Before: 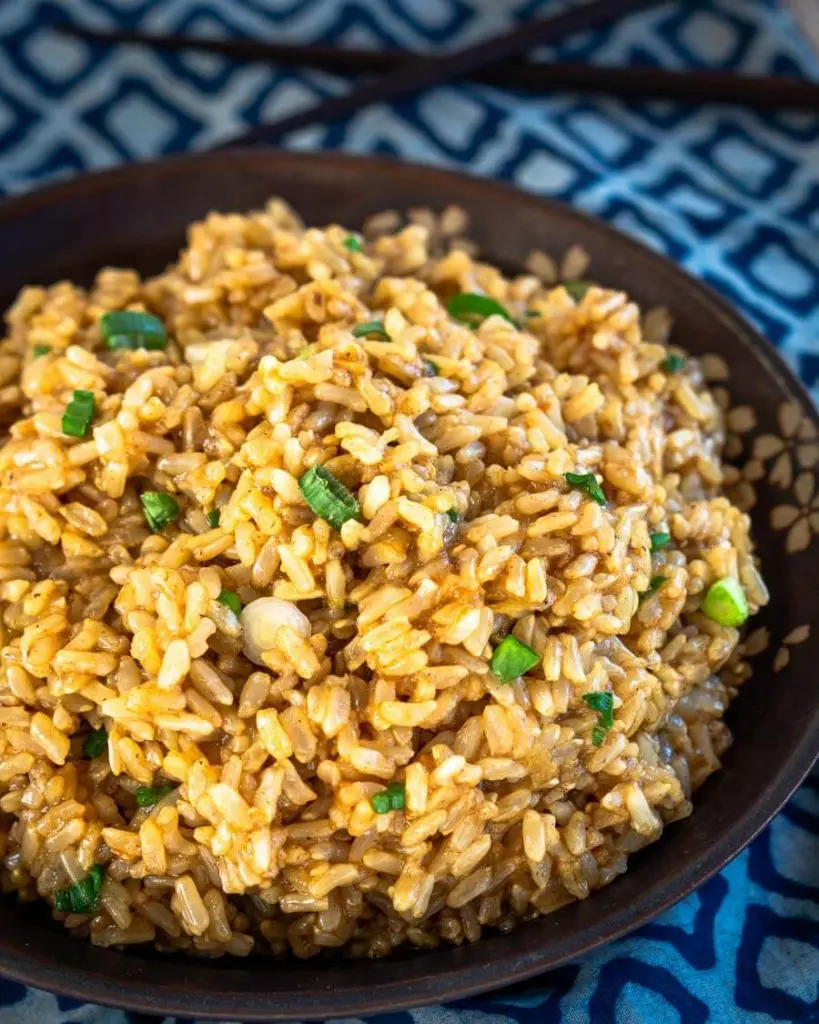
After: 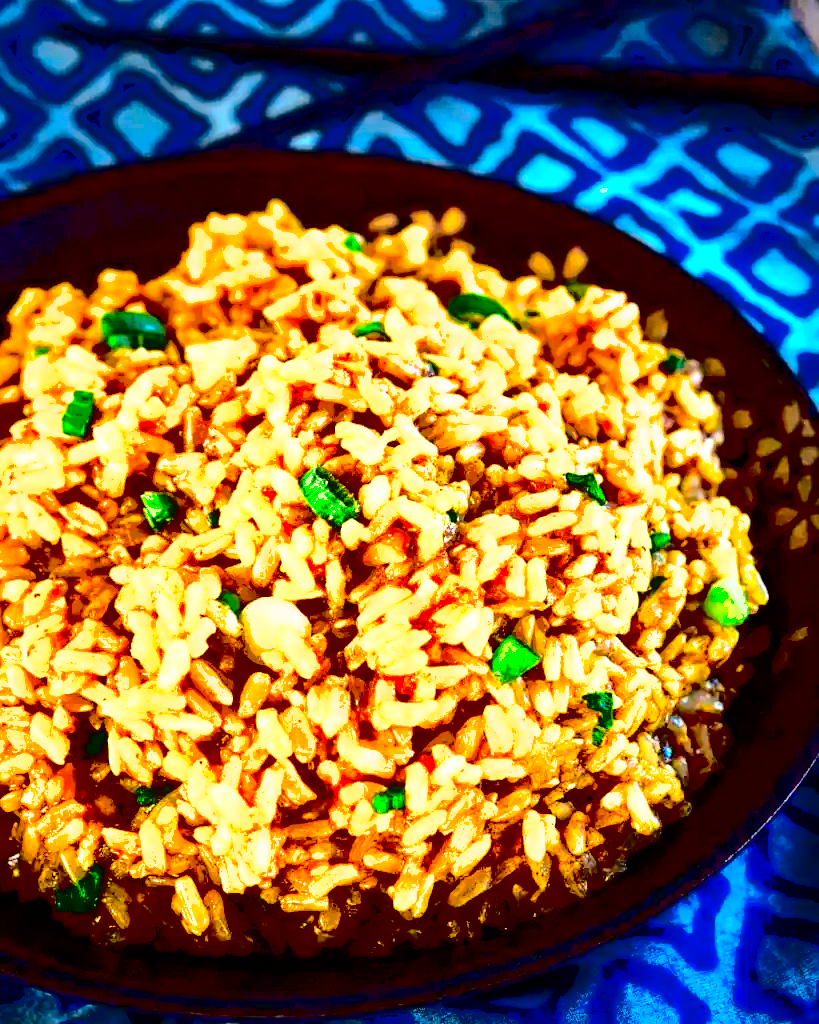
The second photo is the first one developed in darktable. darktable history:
contrast brightness saturation: contrast 0.765, brightness -0.989, saturation 0.994
sharpen: amount 0.206
haze removal: compatibility mode true, adaptive false
exposure: black level correction 0, exposure 1.1 EV, compensate highlight preservation false
shadows and highlights: shadows 39.99, highlights -59.84
